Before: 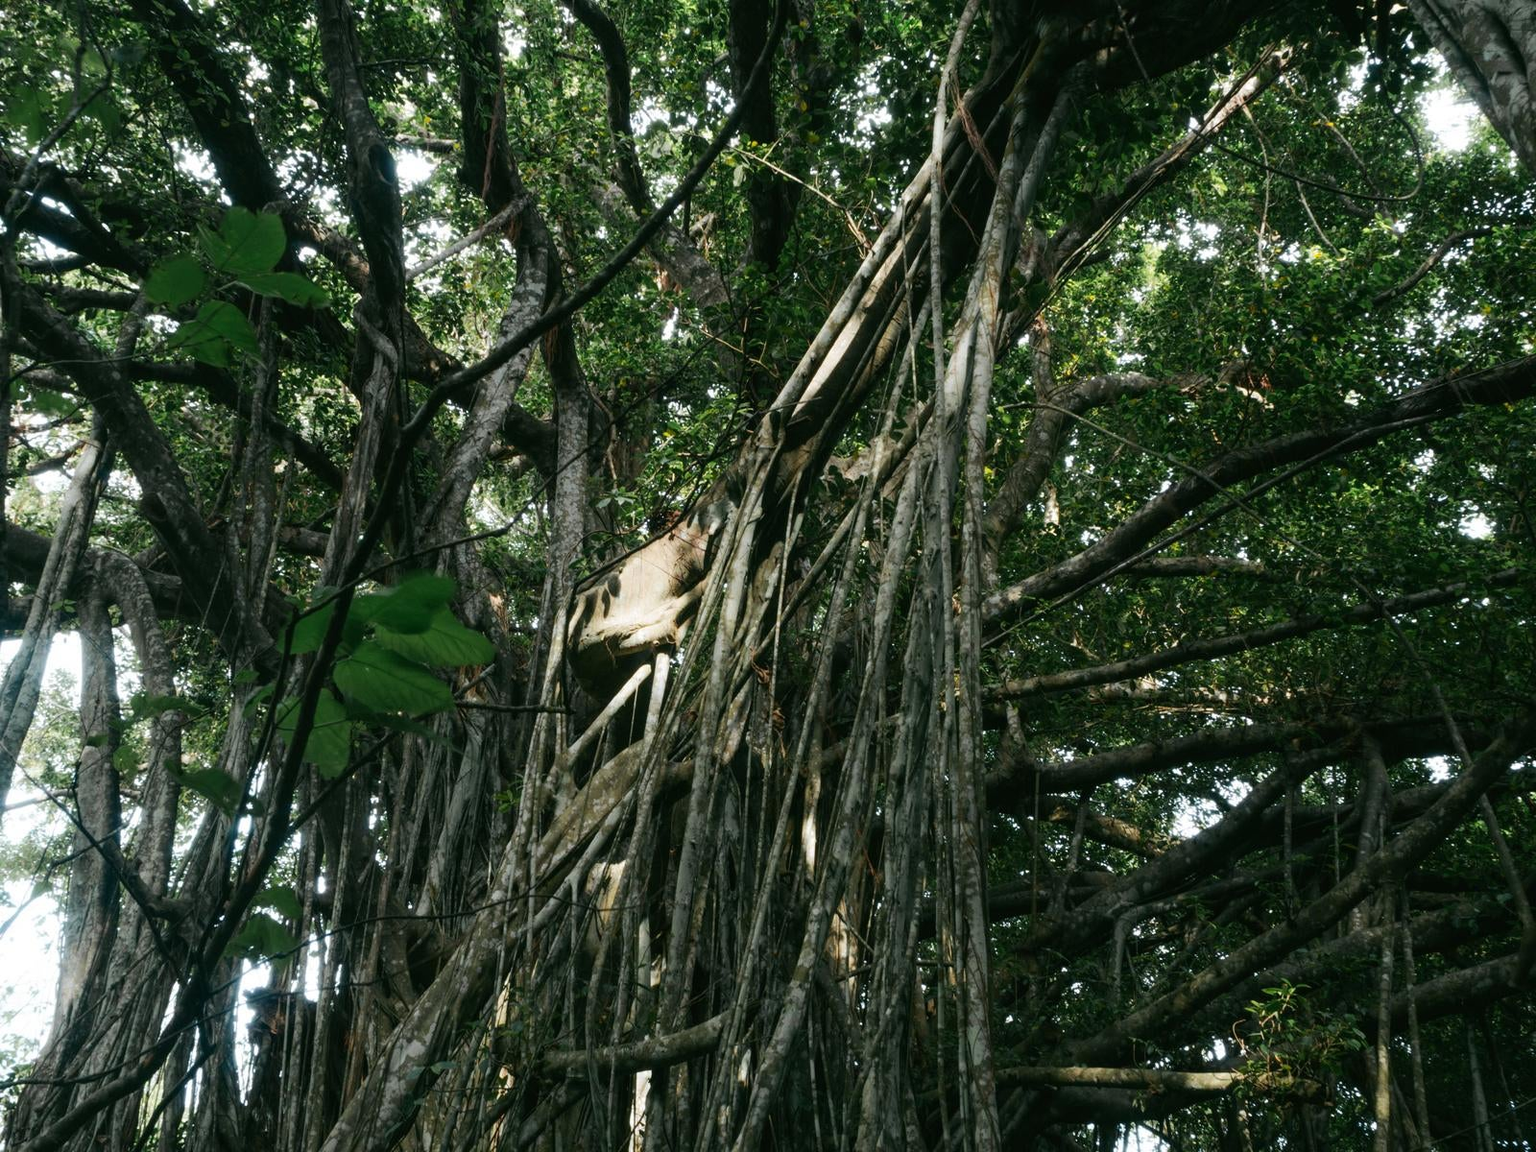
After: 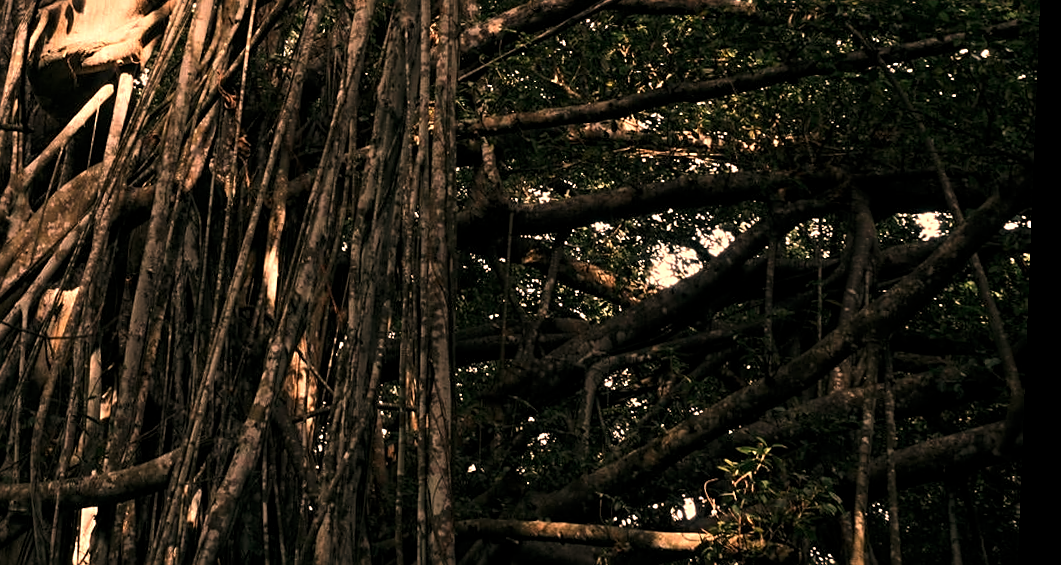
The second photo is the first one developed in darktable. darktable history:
rotate and perspective: rotation 2.27°, automatic cropping off
color calibration: output R [1.063, -0.012, -0.003, 0], output B [-0.079, 0.047, 1, 0], illuminant custom, x 0.389, y 0.387, temperature 3838.64 K
crop and rotate: left 35.509%, top 50.238%, bottom 4.934%
exposure: exposure -0.157 EV, compensate highlight preservation false
levels: levels [0.029, 0.545, 0.971]
sharpen: on, module defaults
white balance: red 1.467, blue 0.684
